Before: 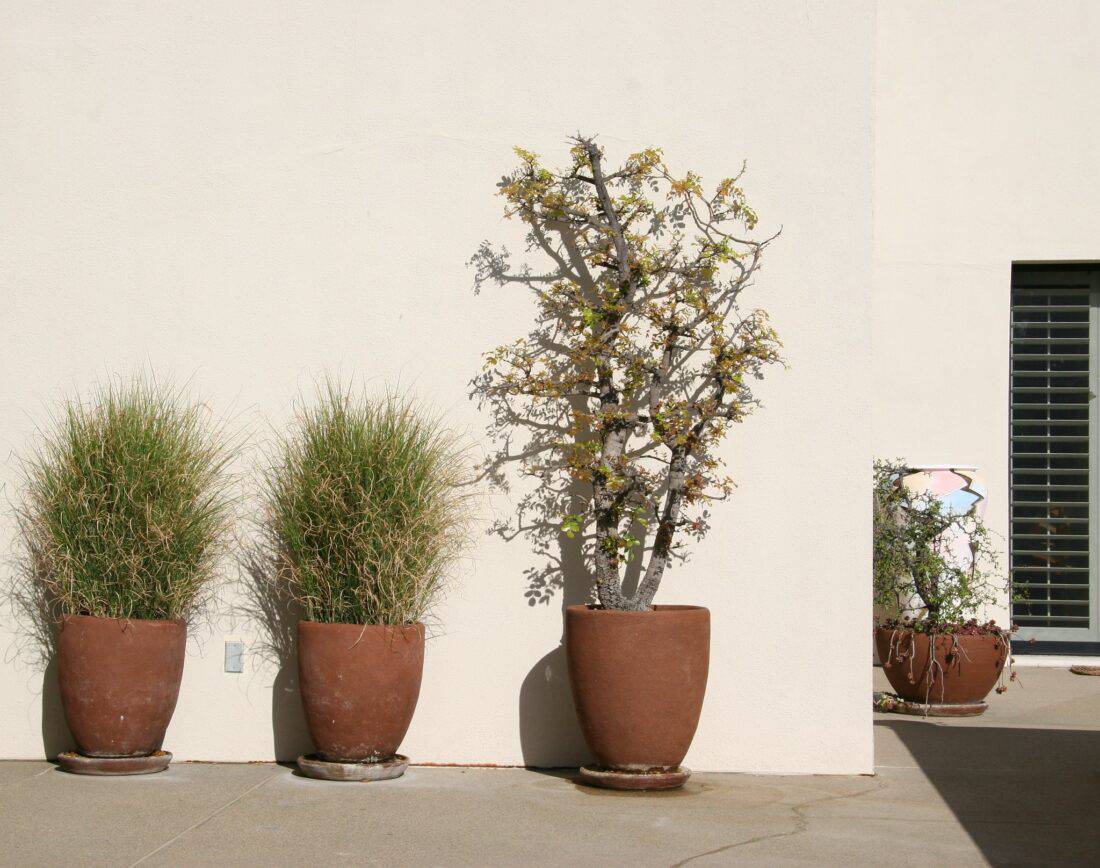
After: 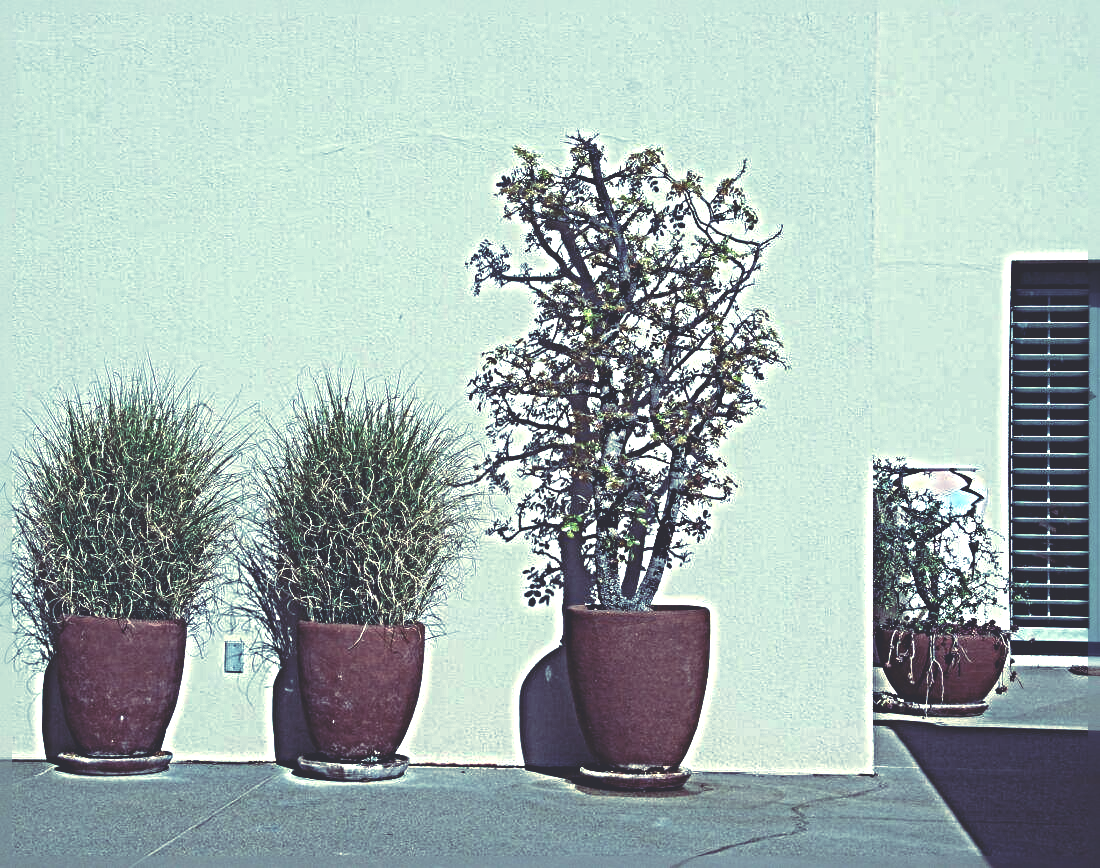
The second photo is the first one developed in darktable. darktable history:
rgb curve: curves: ch0 [(0, 0.186) (0.314, 0.284) (0.576, 0.466) (0.805, 0.691) (0.936, 0.886)]; ch1 [(0, 0.186) (0.314, 0.284) (0.581, 0.534) (0.771, 0.746) (0.936, 0.958)]; ch2 [(0, 0.216) (0.275, 0.39) (1, 1)], mode RGB, independent channels, compensate middle gray true, preserve colors none
sharpen: radius 6.3, amount 1.8, threshold 0
